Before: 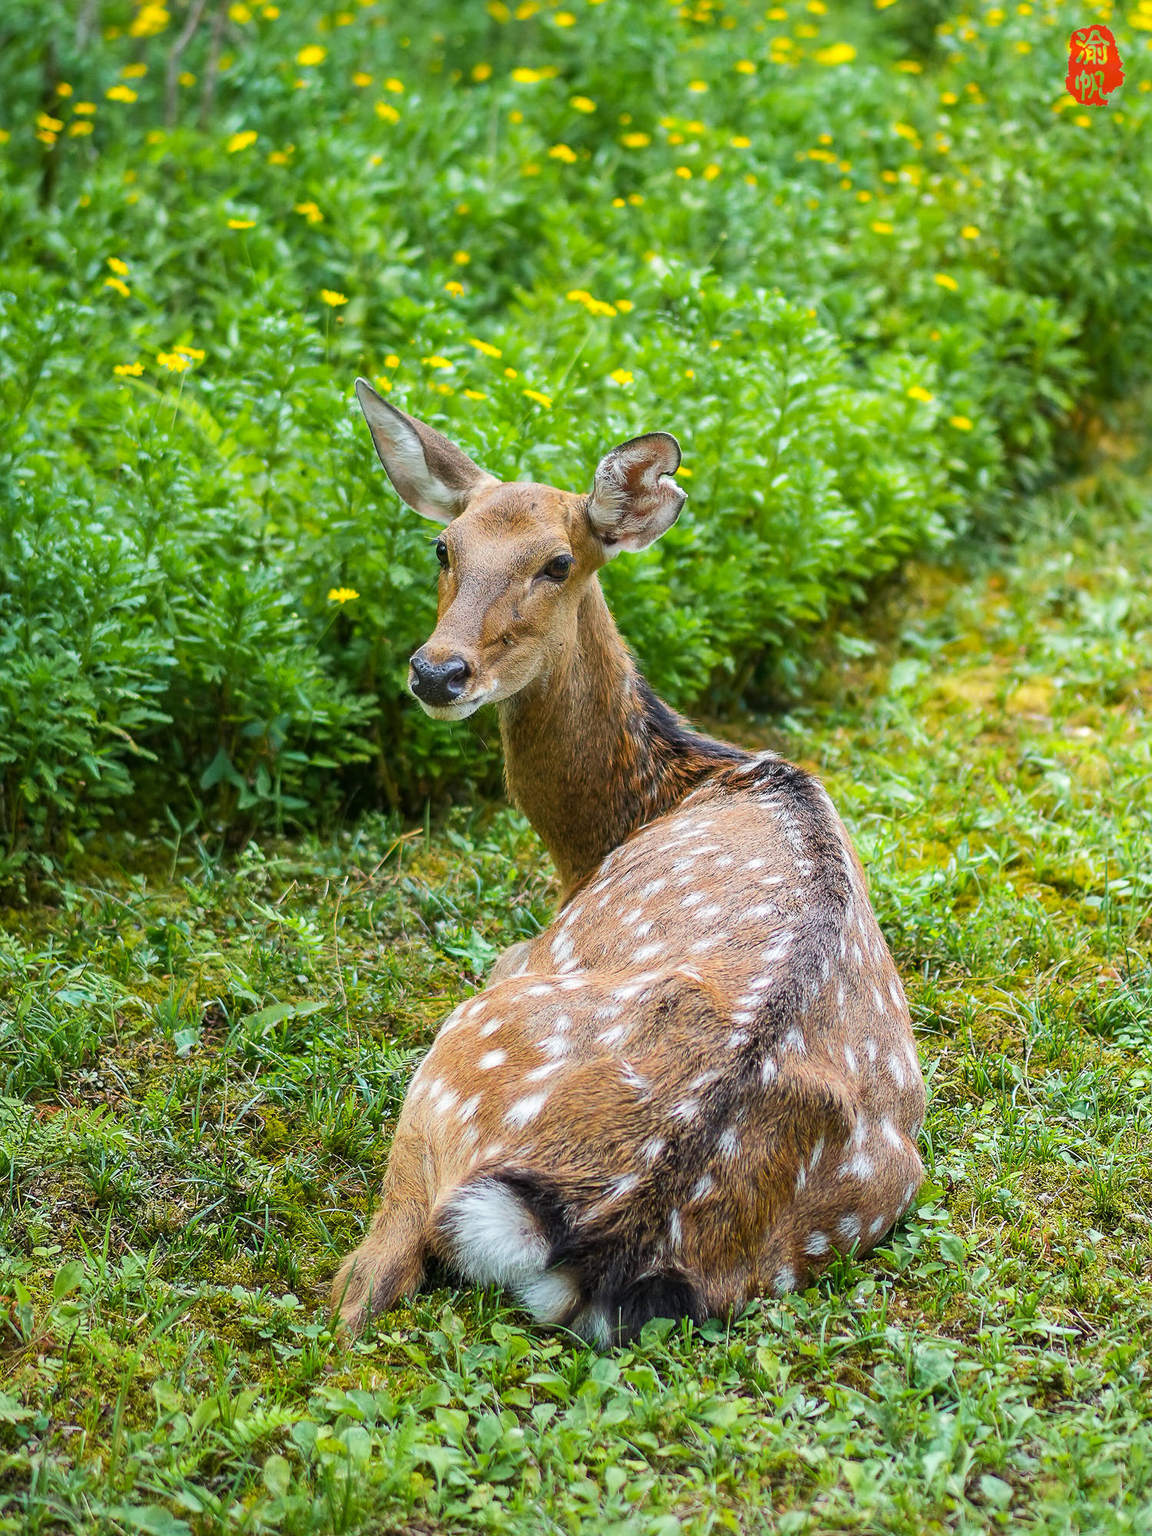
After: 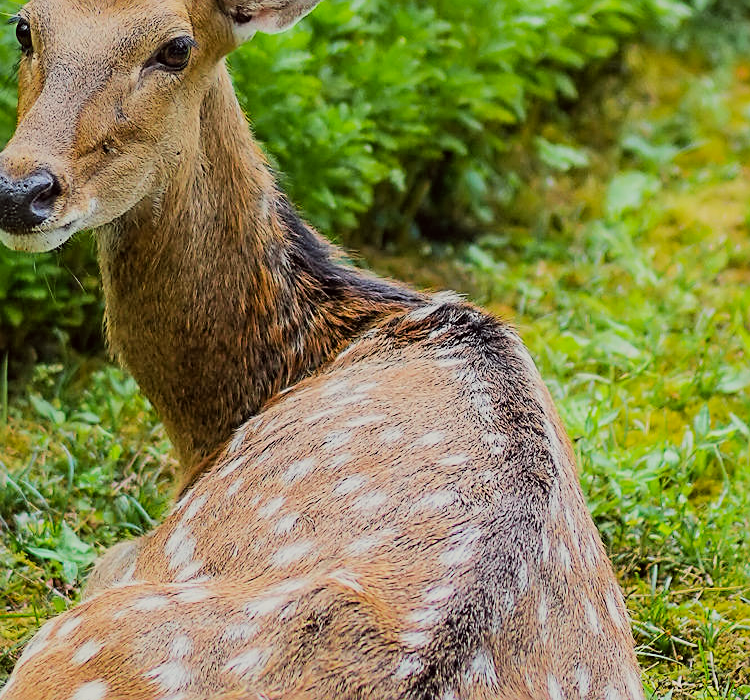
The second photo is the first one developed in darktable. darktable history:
filmic rgb: black relative exposure -7.41 EV, white relative exposure 4.87 EV, hardness 3.4, color science v6 (2022)
color correction: highlights a* -1.06, highlights b* 4.65, shadows a* 3.65
crop: left 36.853%, top 34.312%, right 13.112%, bottom 30.482%
sharpen: on, module defaults
